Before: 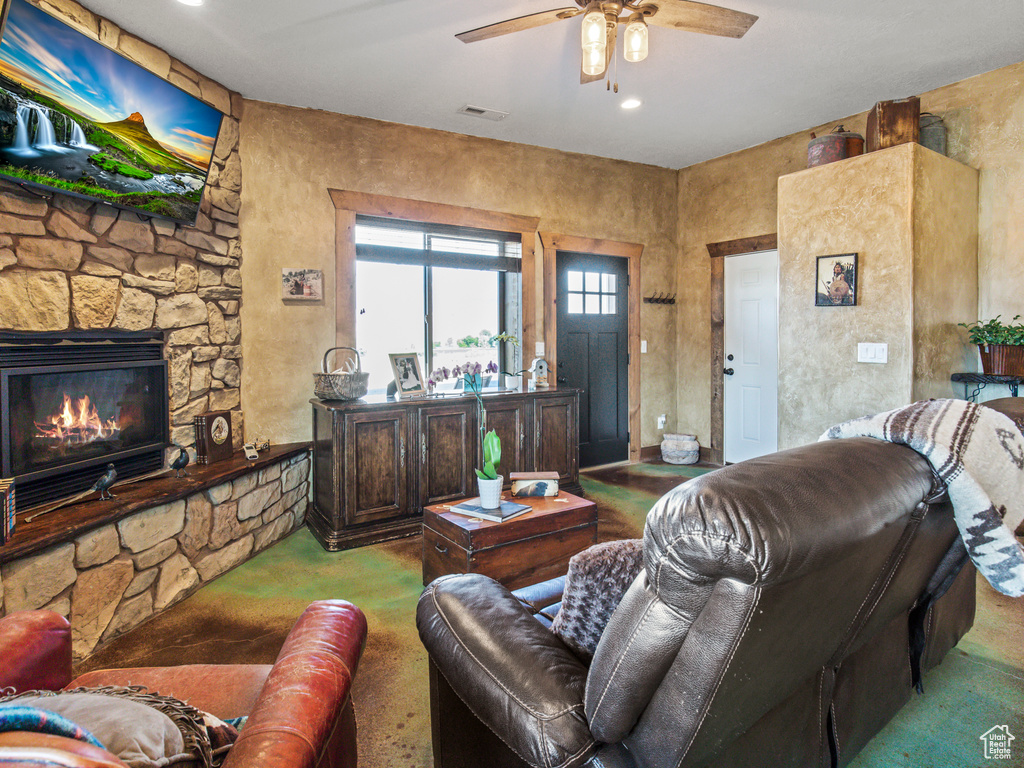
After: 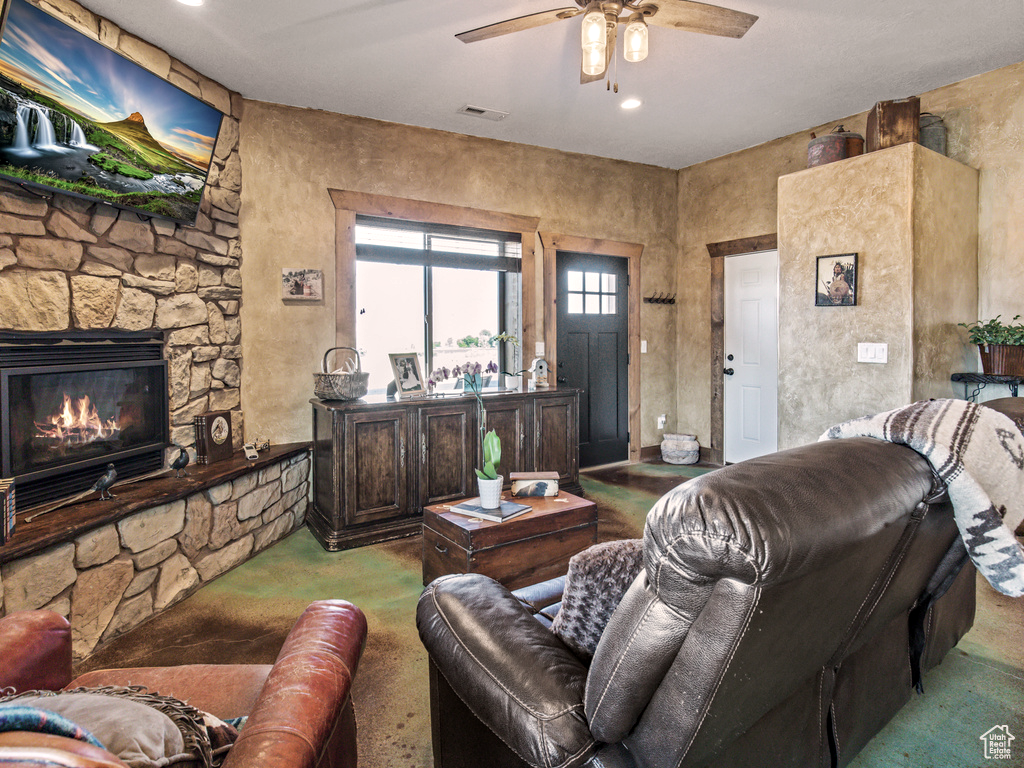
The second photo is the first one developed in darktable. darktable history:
color correction: highlights a* 5.59, highlights b* 5.2, saturation 0.661
haze removal: compatibility mode true
